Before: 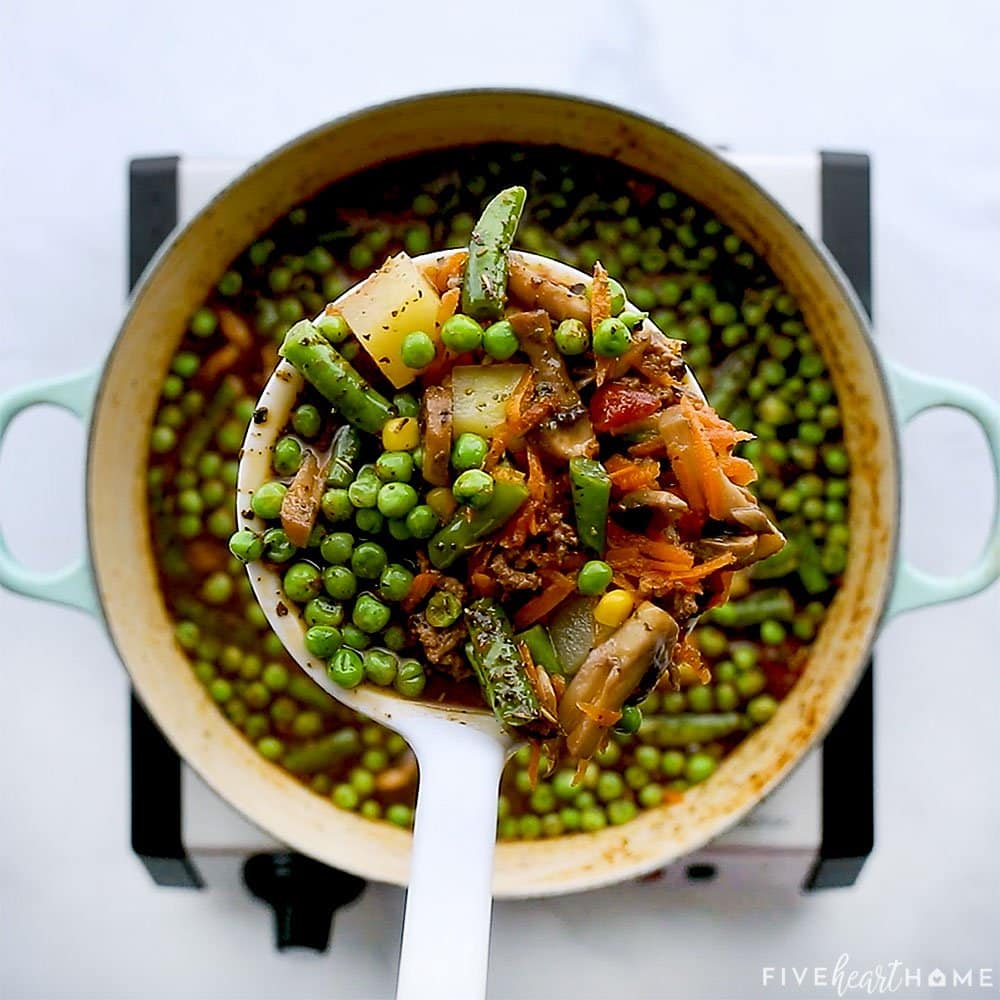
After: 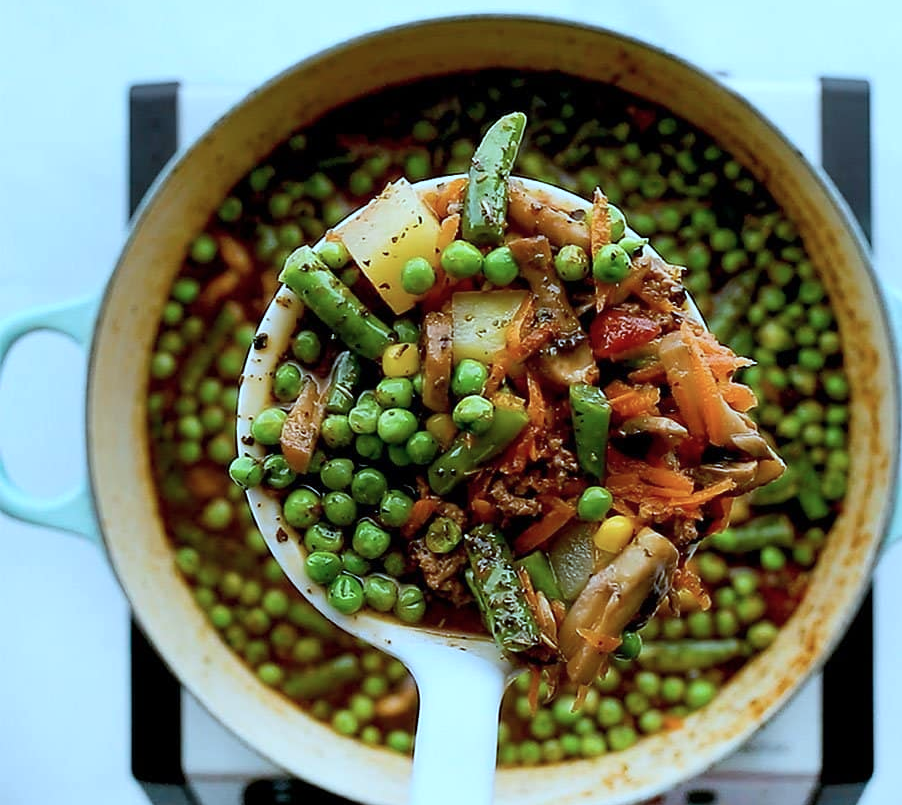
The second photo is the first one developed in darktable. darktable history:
crop: top 7.49%, right 9.717%, bottom 11.943%
white balance: emerald 1
color correction: highlights a* -10.69, highlights b* -19.19
